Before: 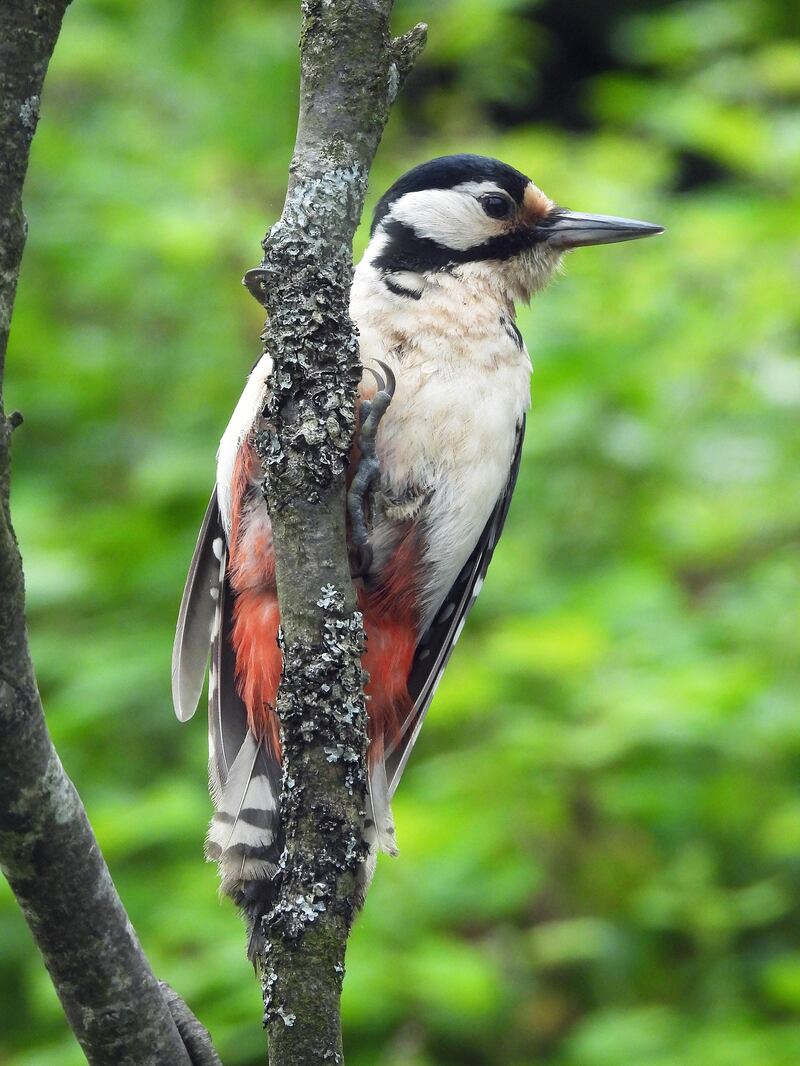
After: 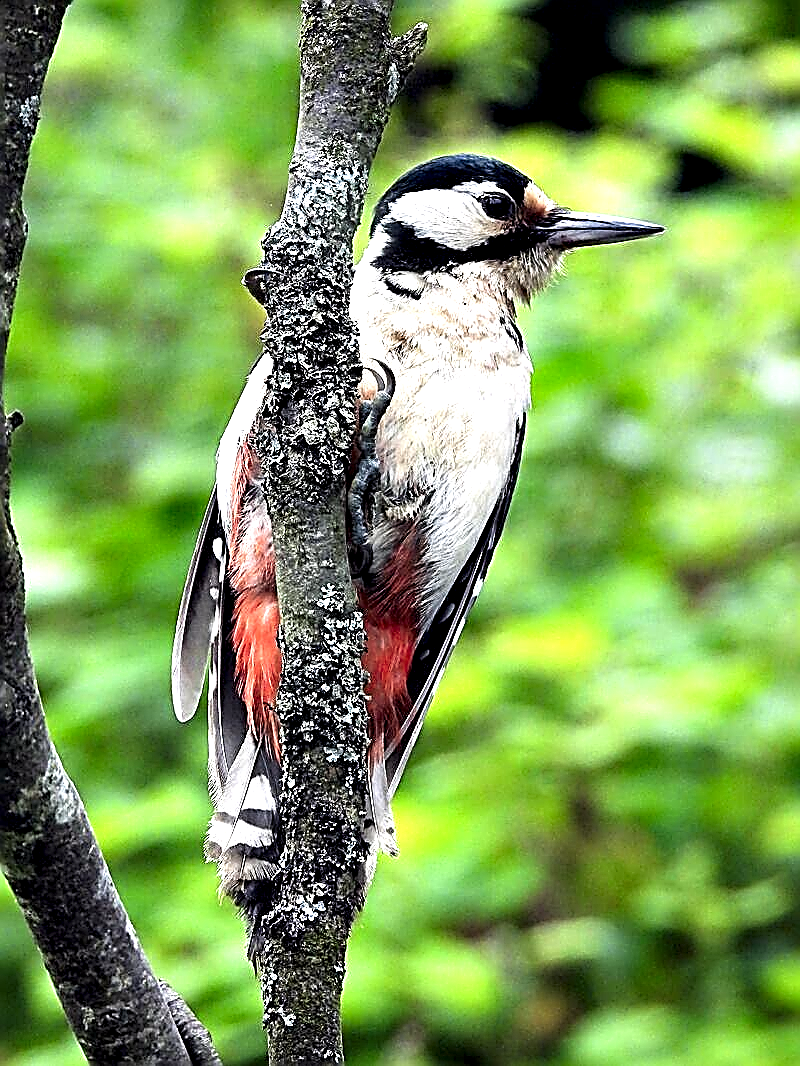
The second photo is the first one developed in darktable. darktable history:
tone equalizer: -8 EV -0.45 EV, -7 EV -0.376 EV, -6 EV -0.353 EV, -5 EV -0.197 EV, -3 EV 0.202 EV, -2 EV 0.349 EV, -1 EV 0.39 EV, +0 EV 0.386 EV
sharpen: amount 1.854
contrast equalizer: y [[0.6 ×6], [0.55 ×6], [0 ×6], [0 ×6], [0 ×6]]
